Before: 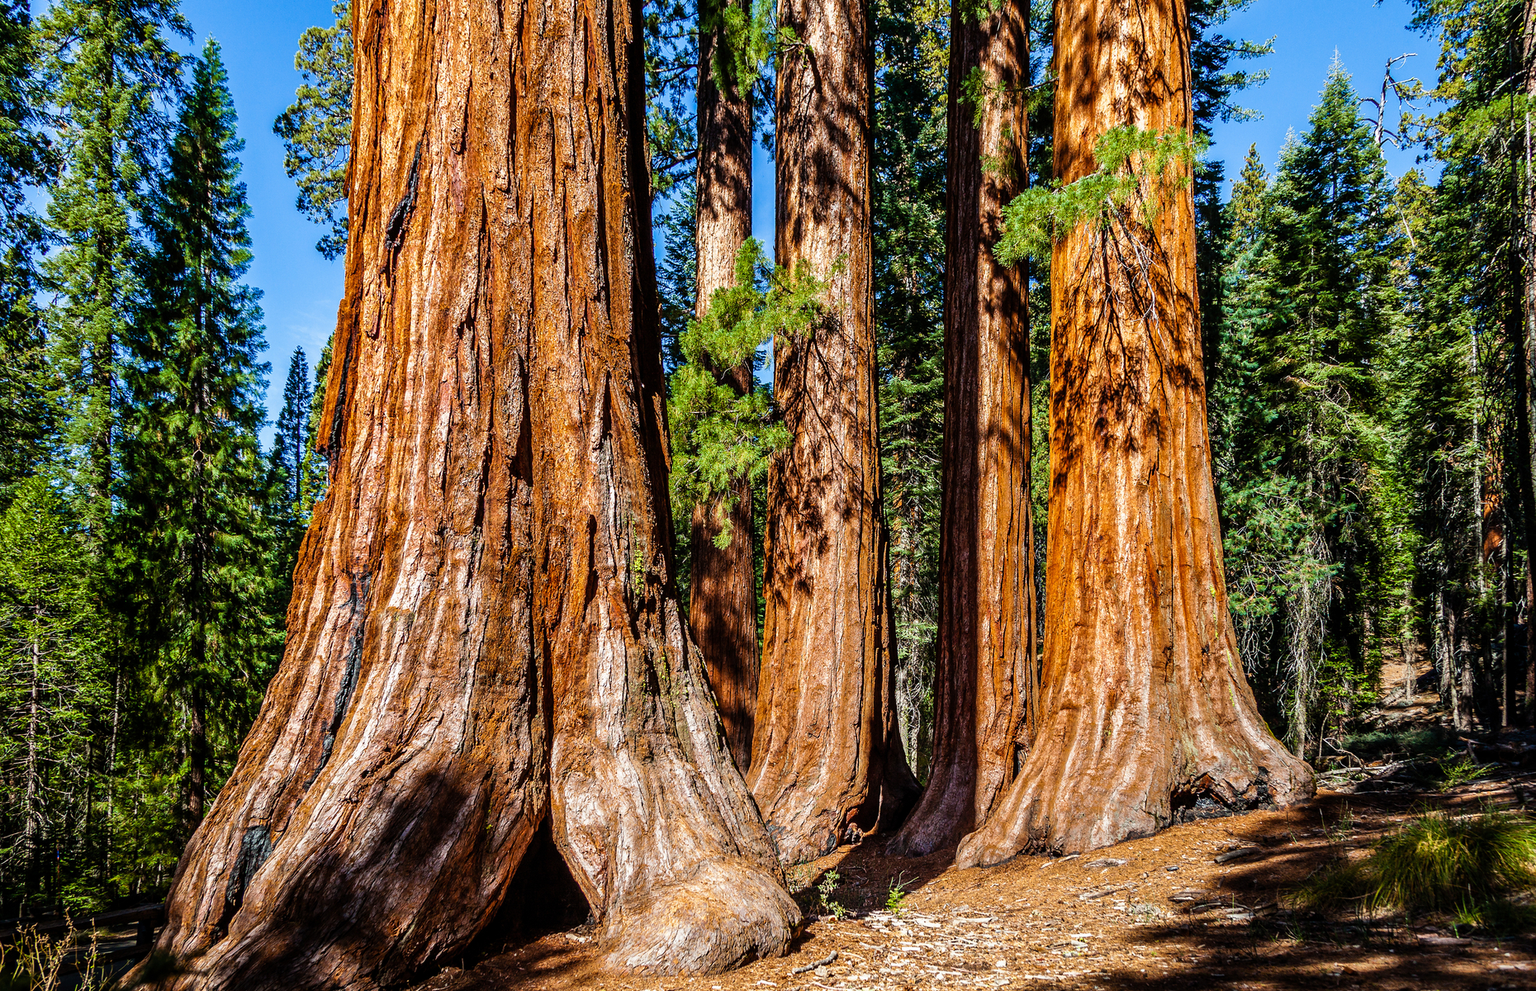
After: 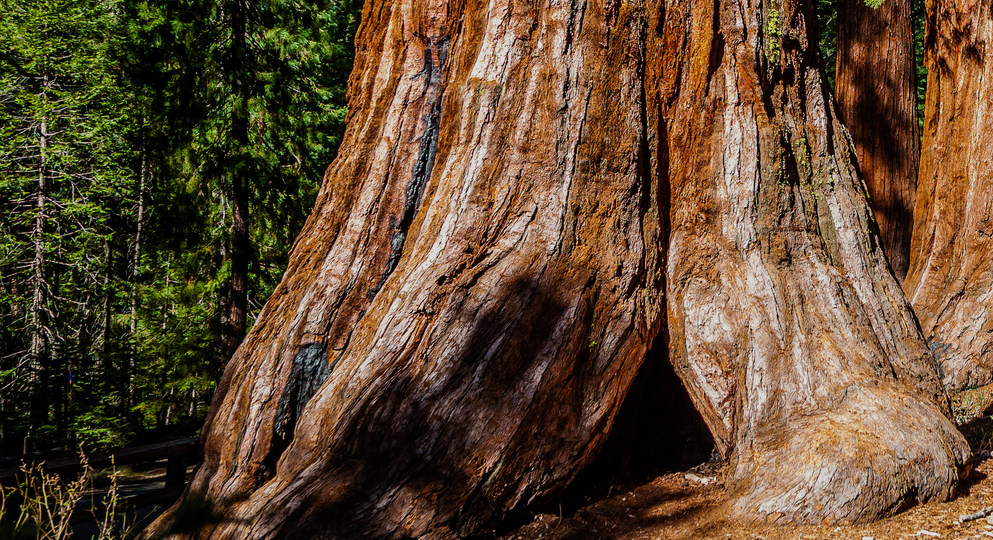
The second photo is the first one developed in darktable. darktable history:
crop and rotate: top 54.778%, right 46.61%, bottom 0.159%
exposure: exposure -0.462 EV, compensate highlight preservation false
